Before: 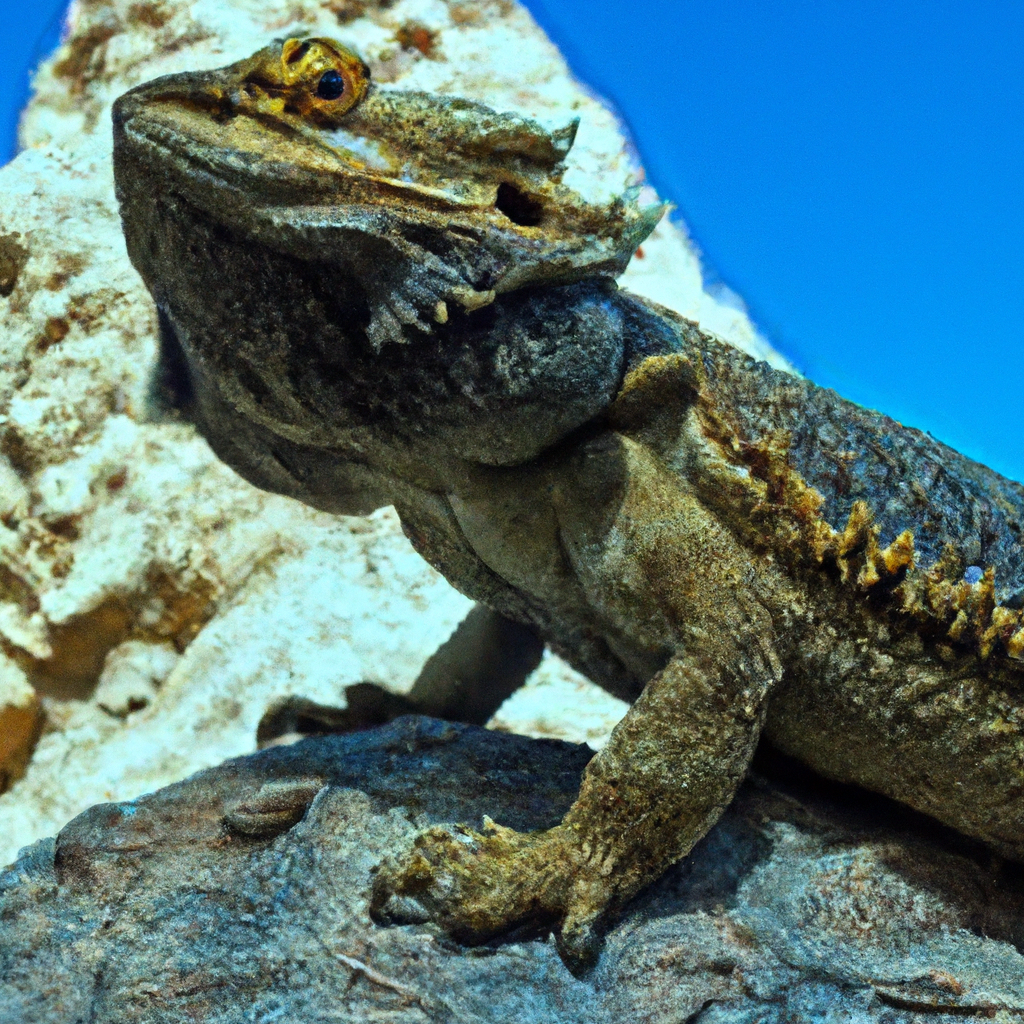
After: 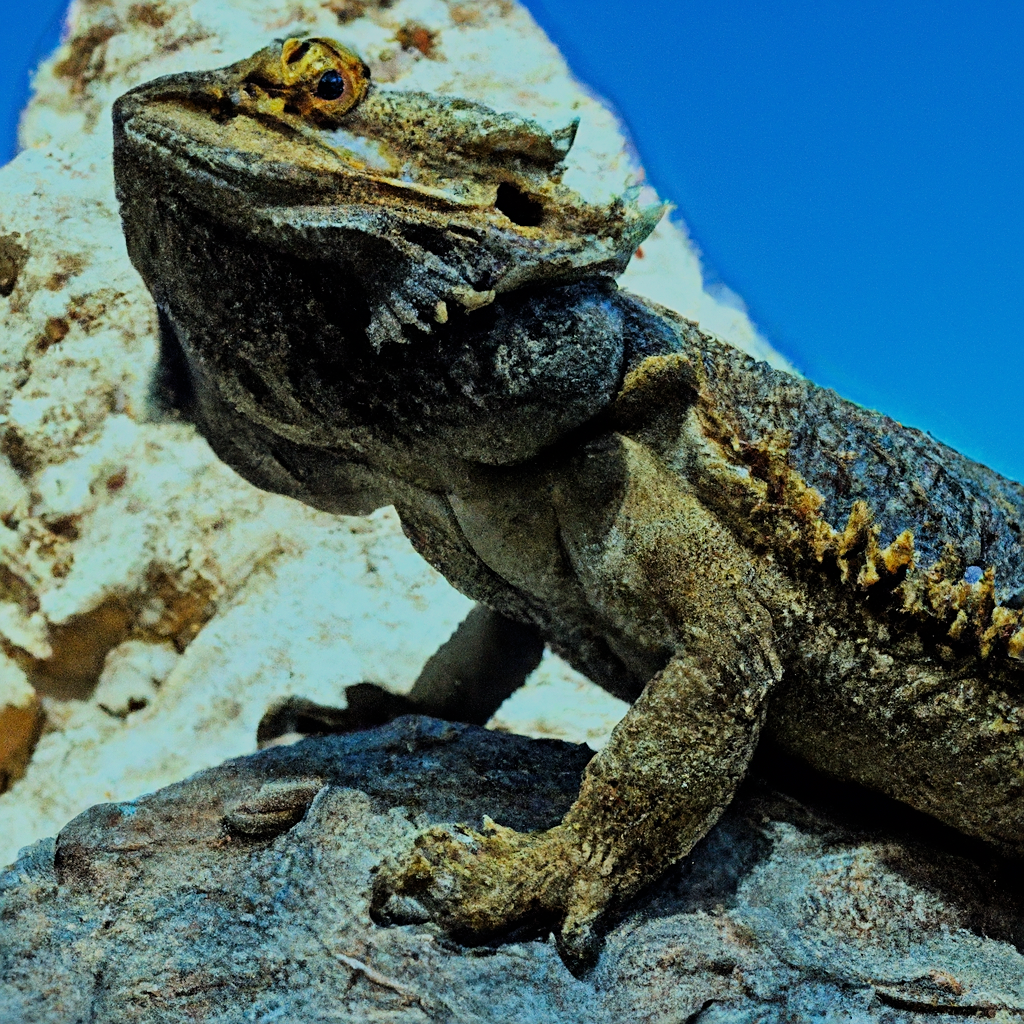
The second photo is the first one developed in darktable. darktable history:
tone equalizer: edges refinement/feathering 500, mask exposure compensation -1.57 EV, preserve details no
sharpen: on, module defaults
filmic rgb: black relative exposure -7.22 EV, white relative exposure 5.38 EV, hardness 3.03, color science v6 (2022)
